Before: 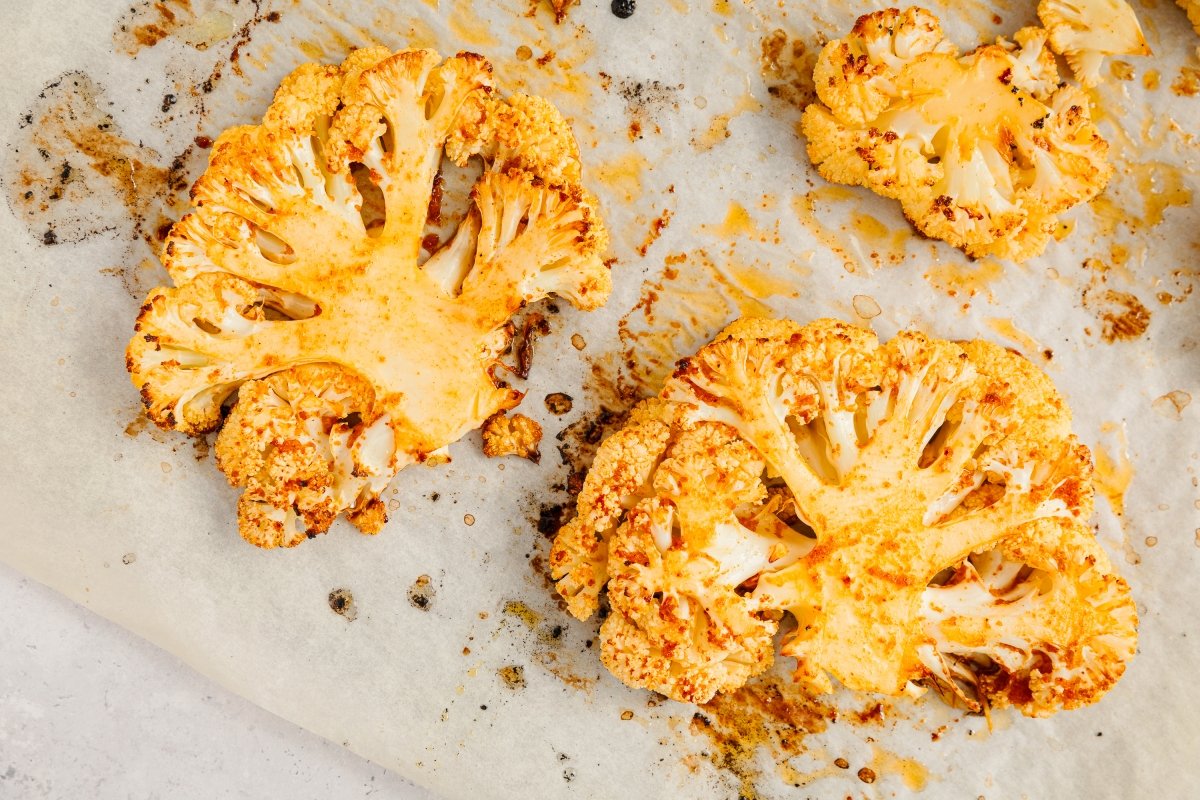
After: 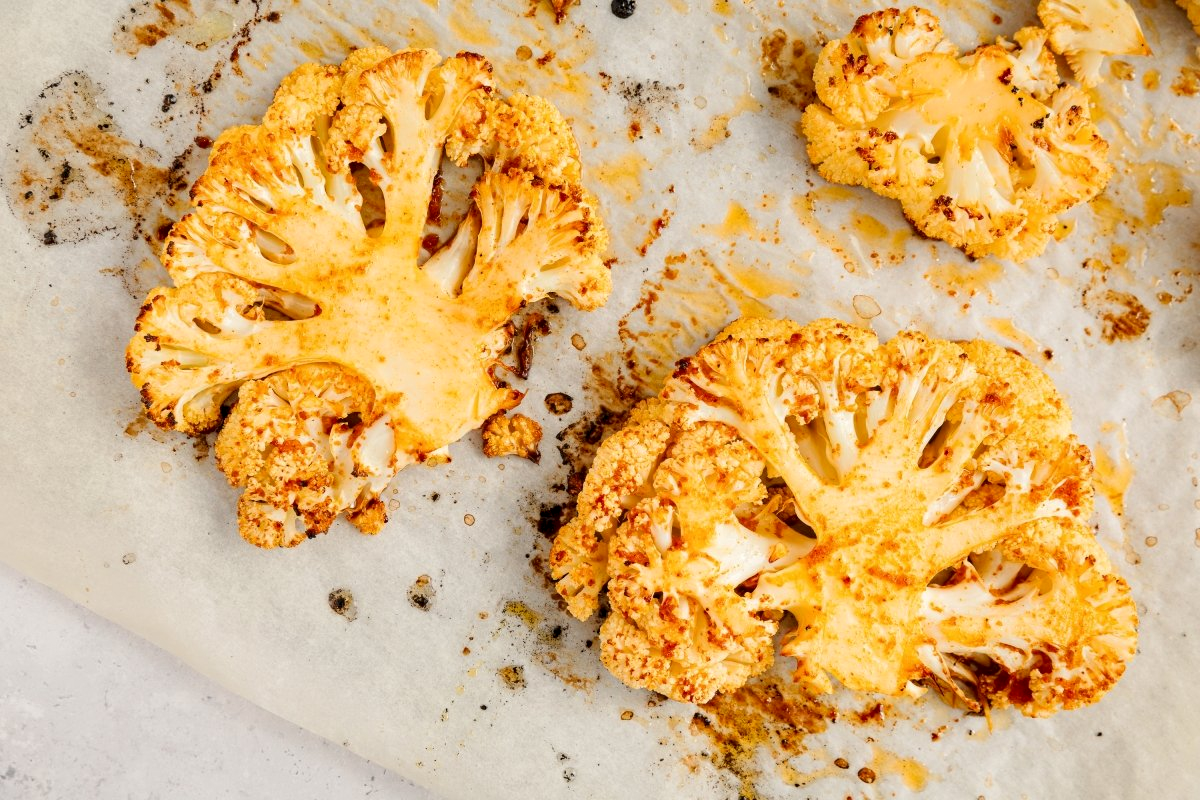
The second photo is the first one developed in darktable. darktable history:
contrast equalizer: y [[0.783, 0.666, 0.575, 0.77, 0.556, 0.501], [0.5 ×6], [0.5 ×6], [0, 0.02, 0.272, 0.399, 0.062, 0], [0 ×6]], mix 0.162
